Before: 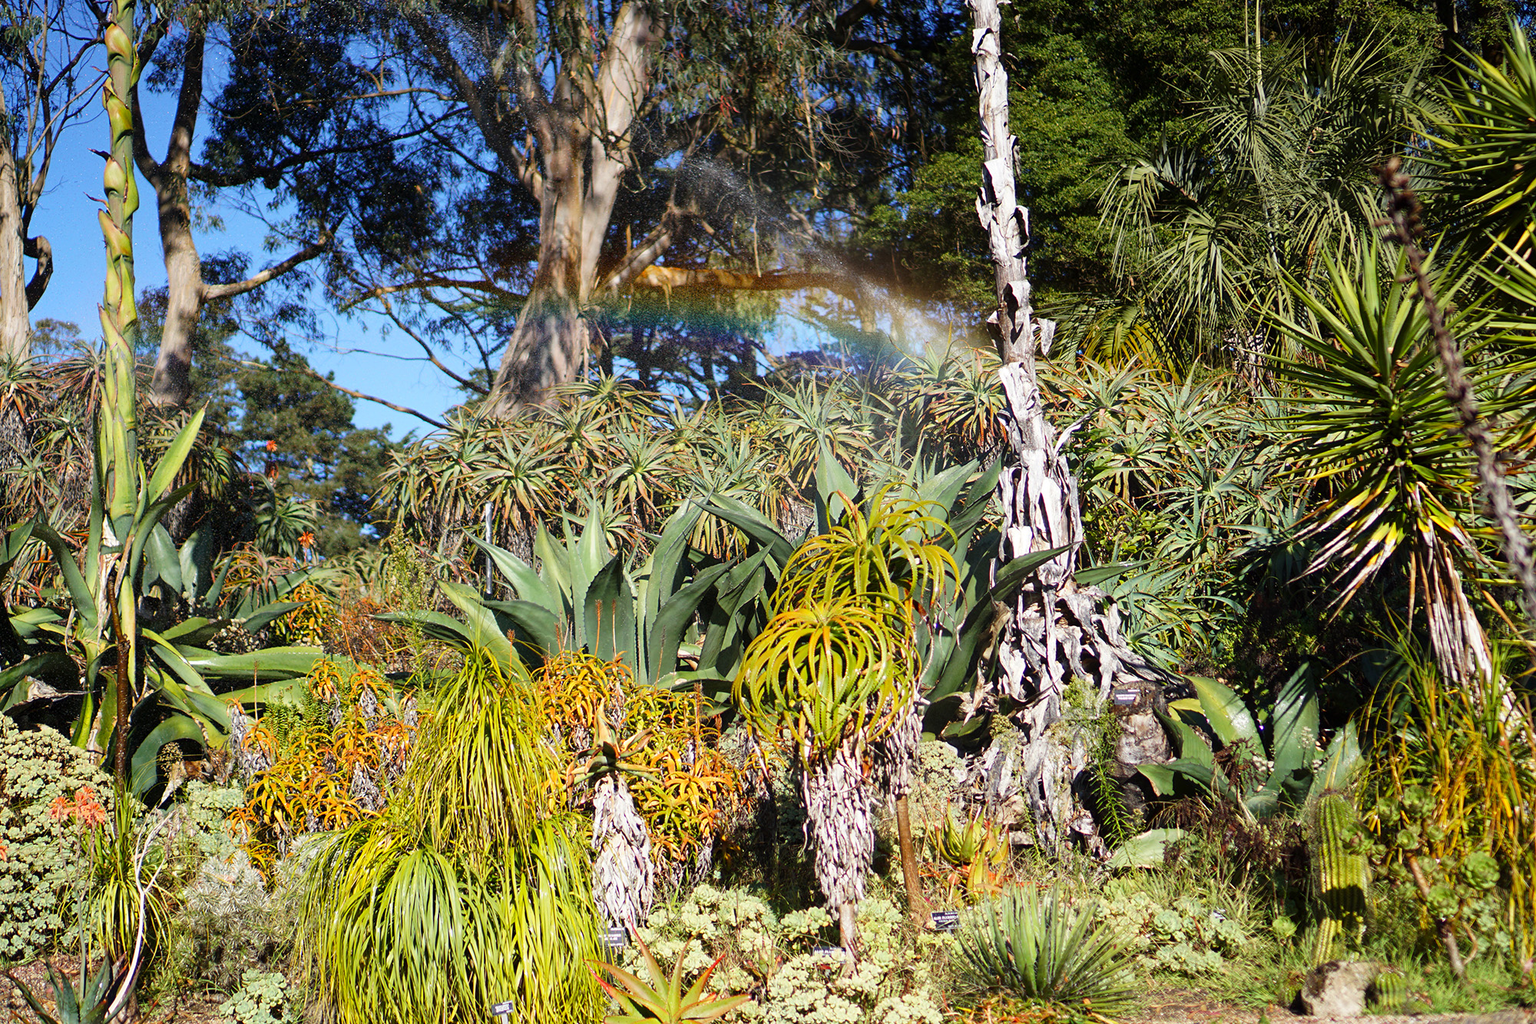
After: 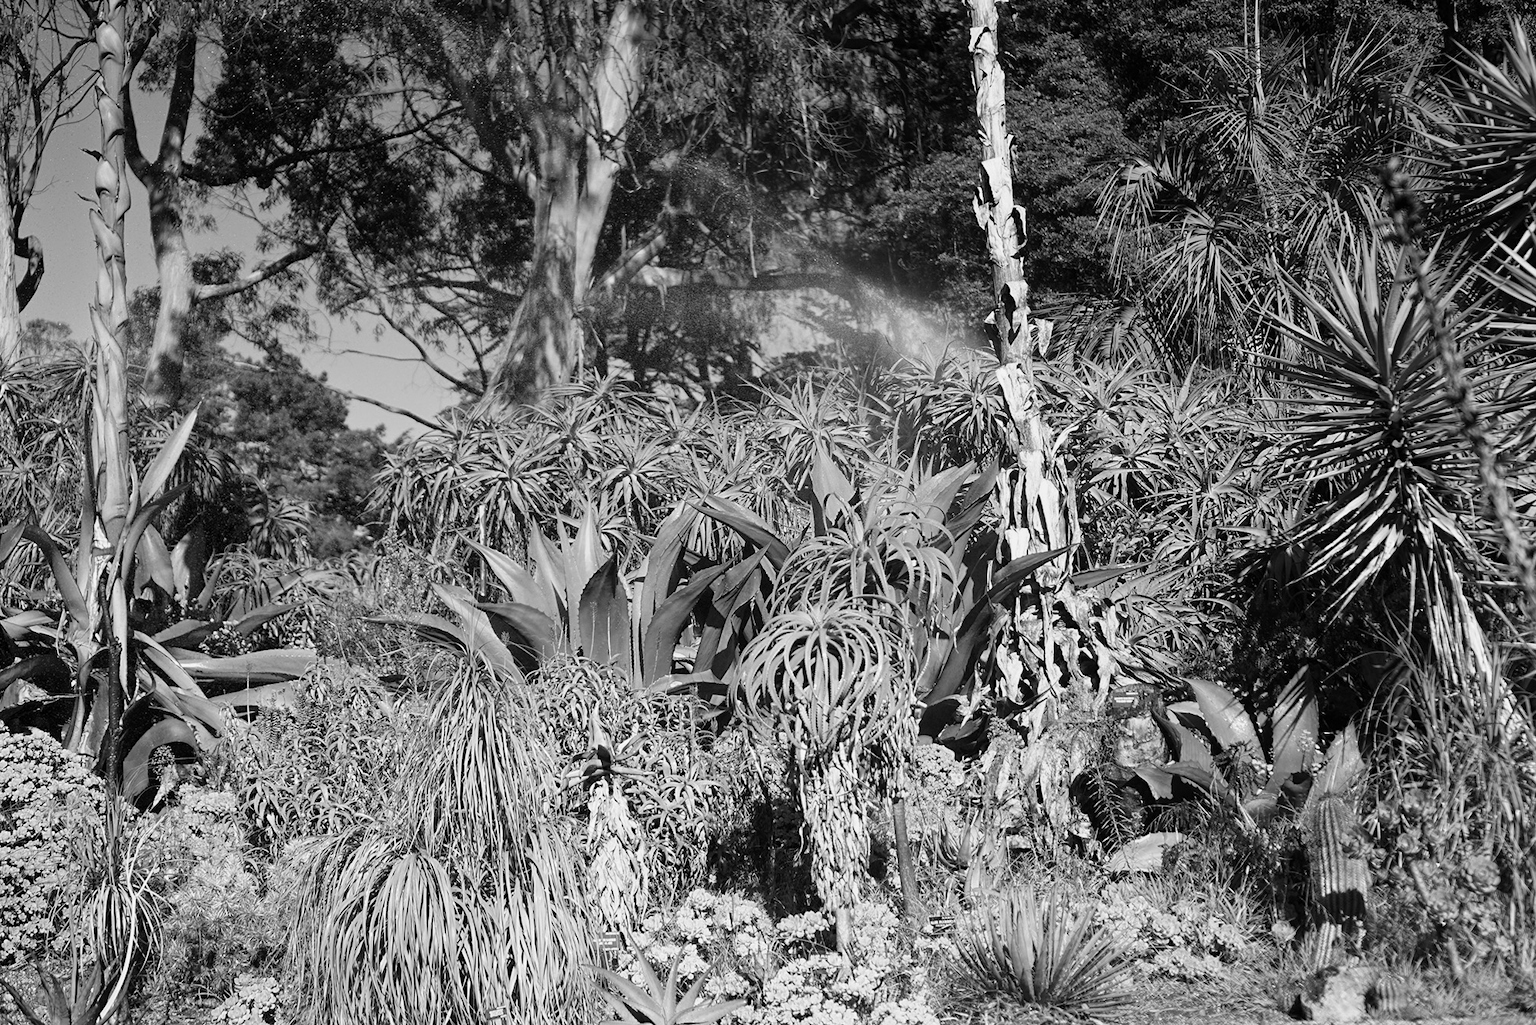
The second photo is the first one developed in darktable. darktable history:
crop and rotate: left 0.614%, top 0.179%, bottom 0.309%
monochrome: a 30.25, b 92.03
